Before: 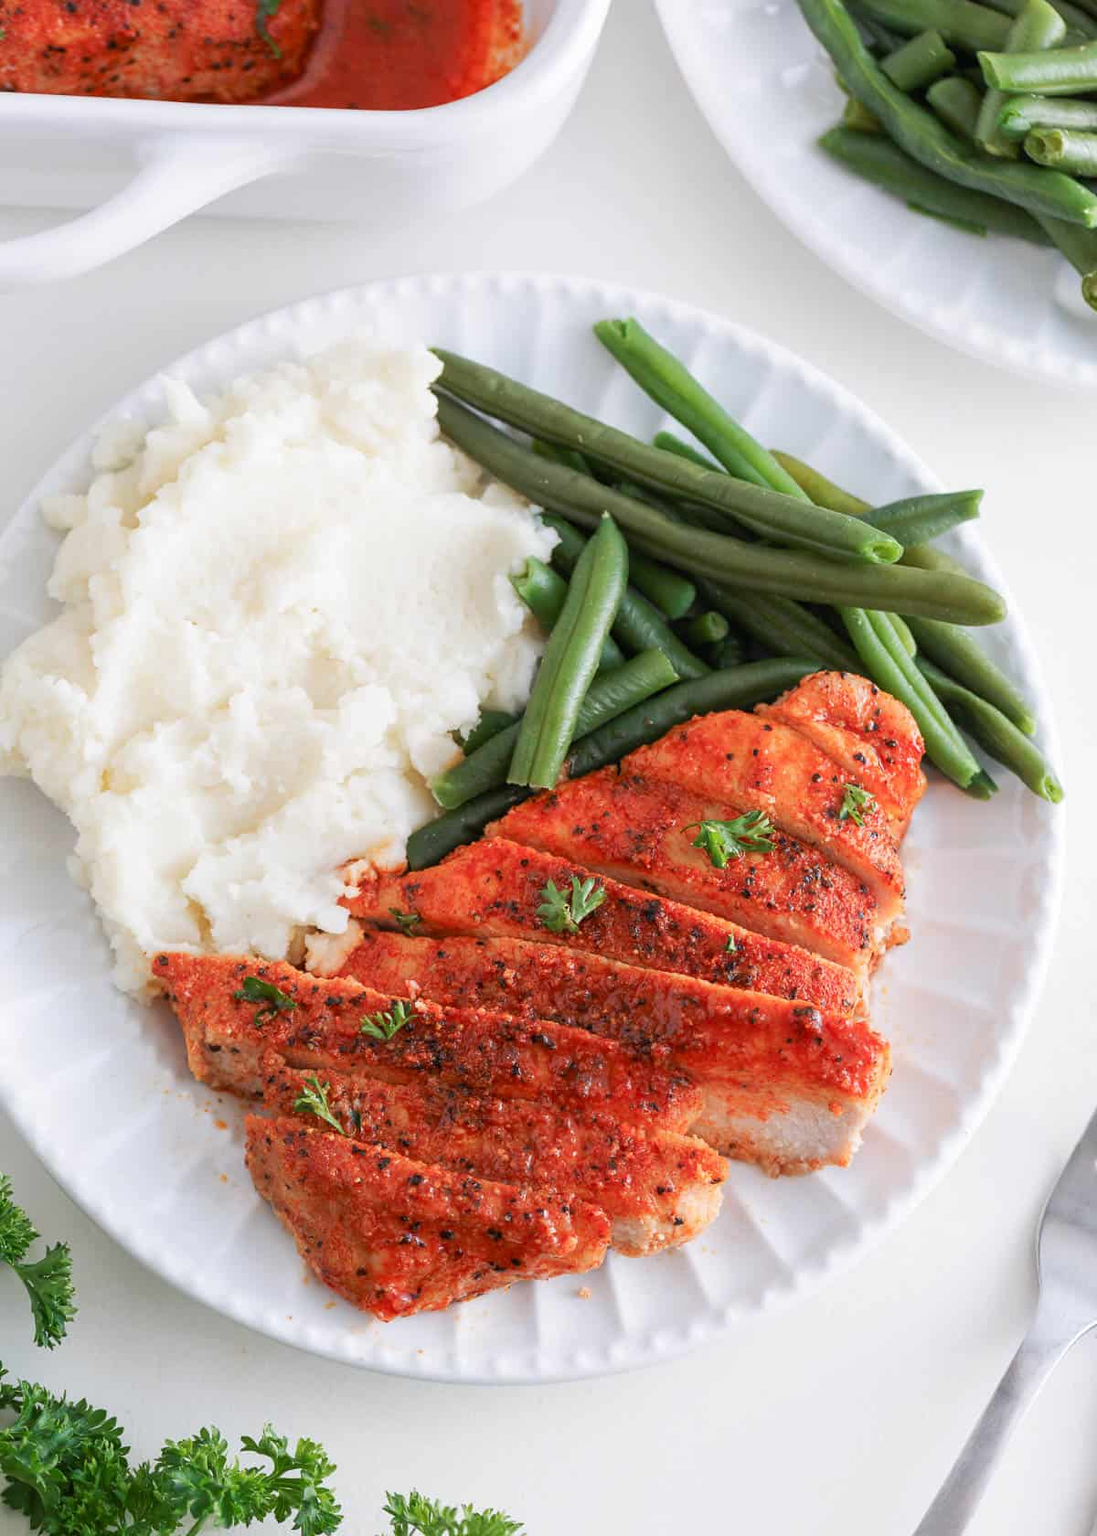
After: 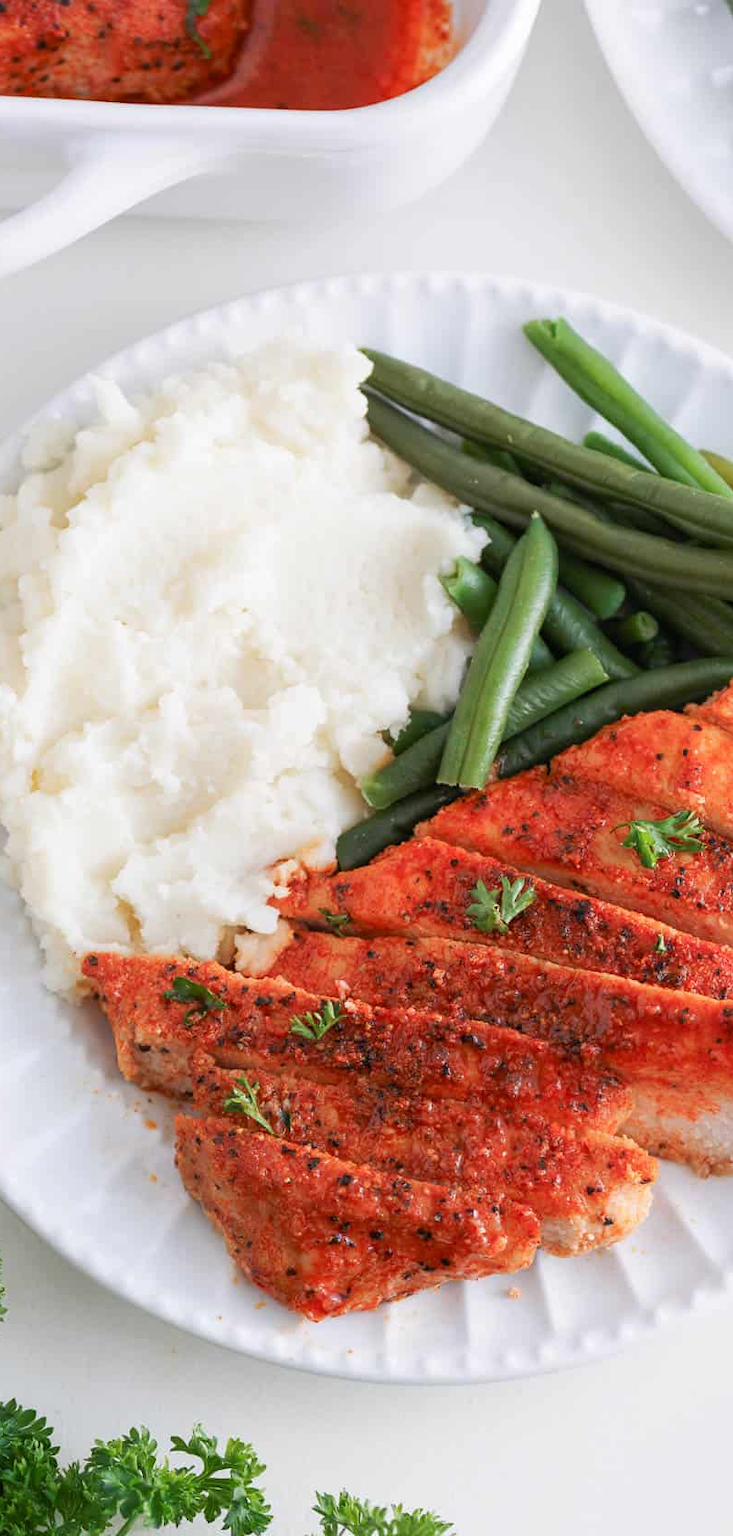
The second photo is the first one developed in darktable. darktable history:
crop and rotate: left 6.418%, right 26.74%
